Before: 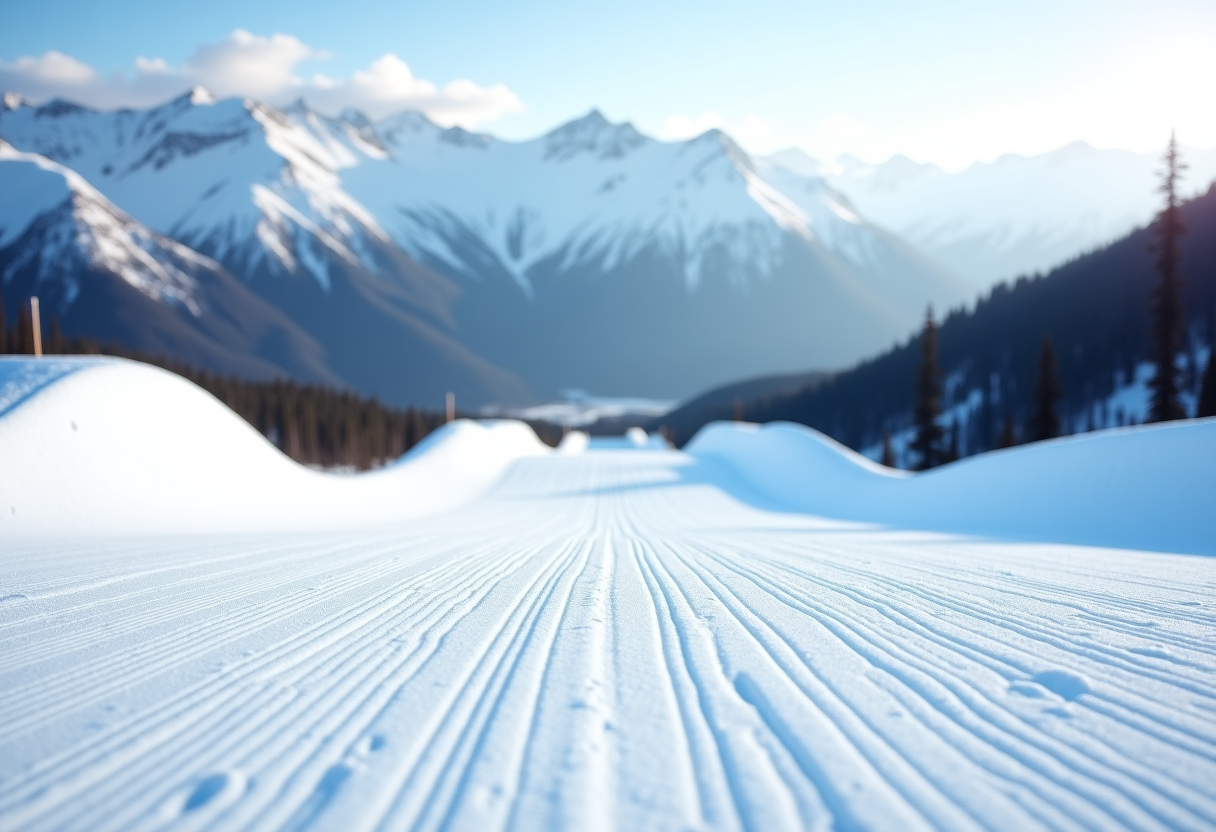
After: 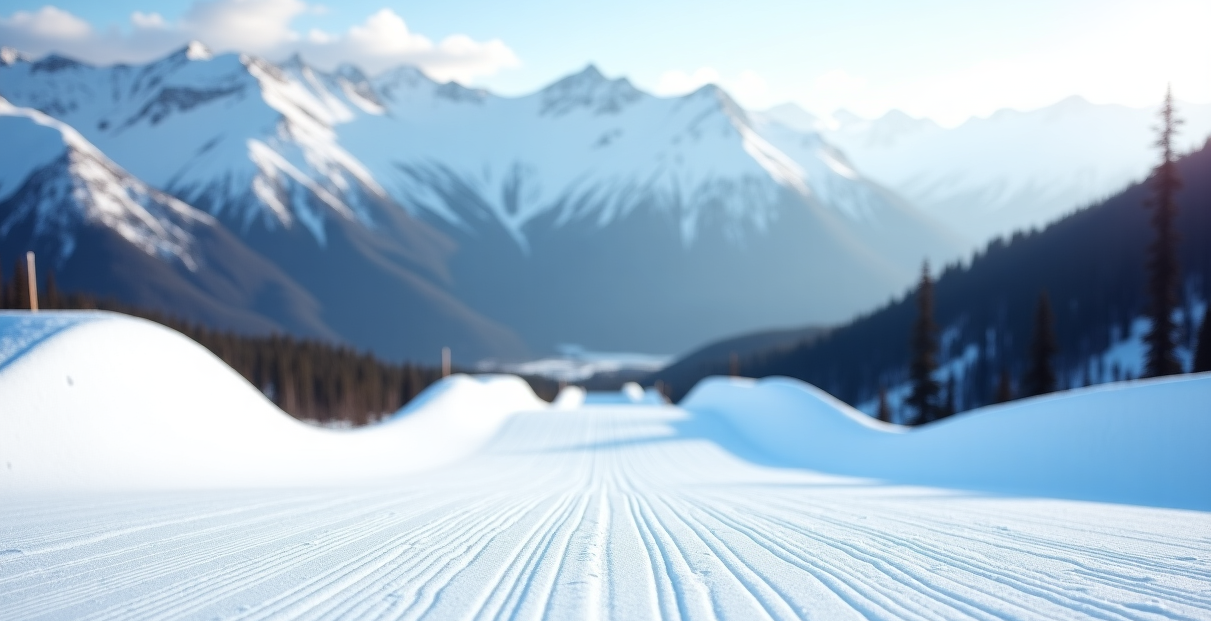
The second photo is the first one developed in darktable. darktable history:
tone equalizer: on, module defaults
crop: left 0.387%, top 5.469%, bottom 19.809%
